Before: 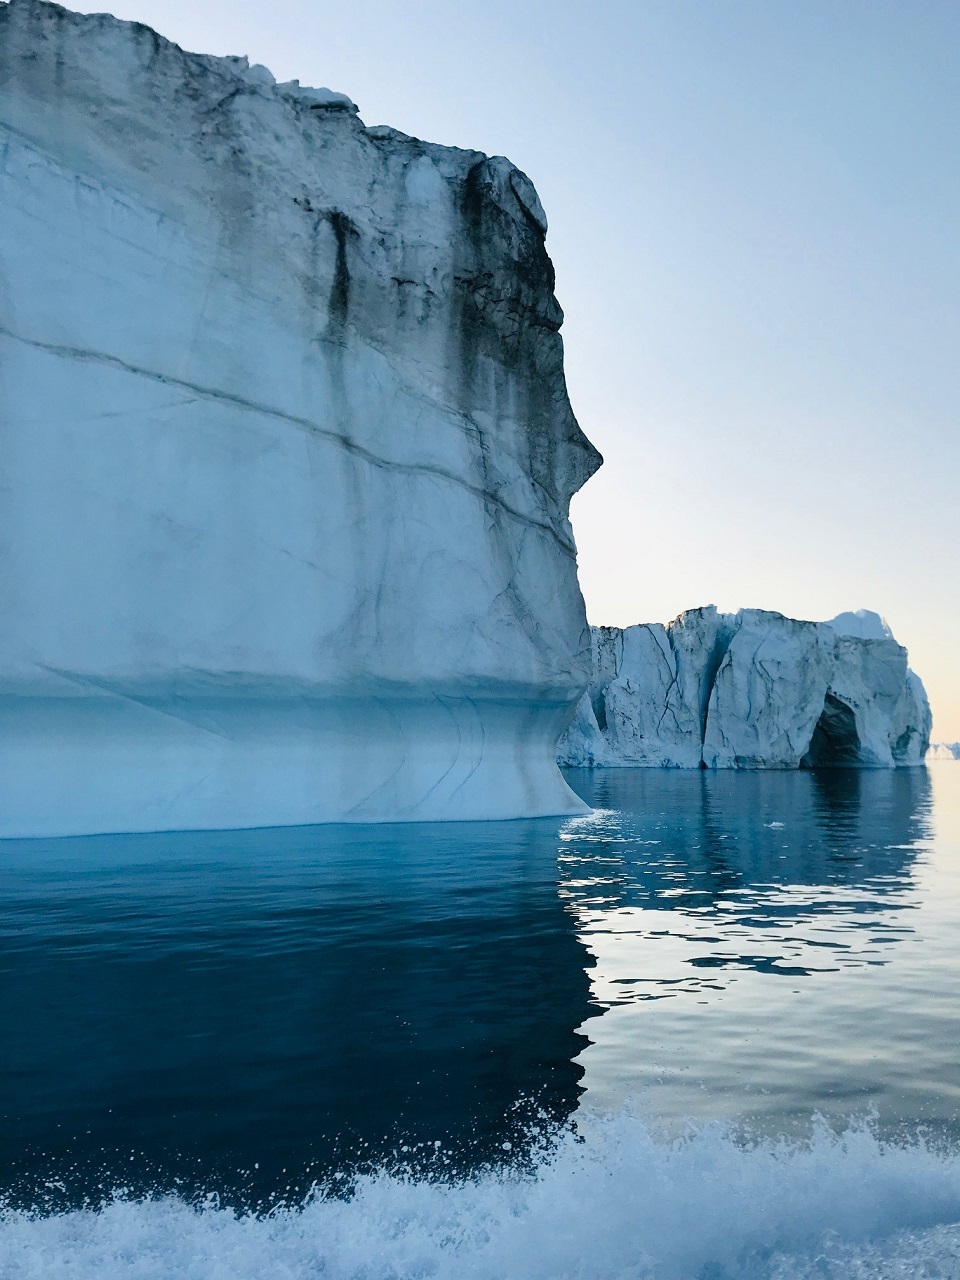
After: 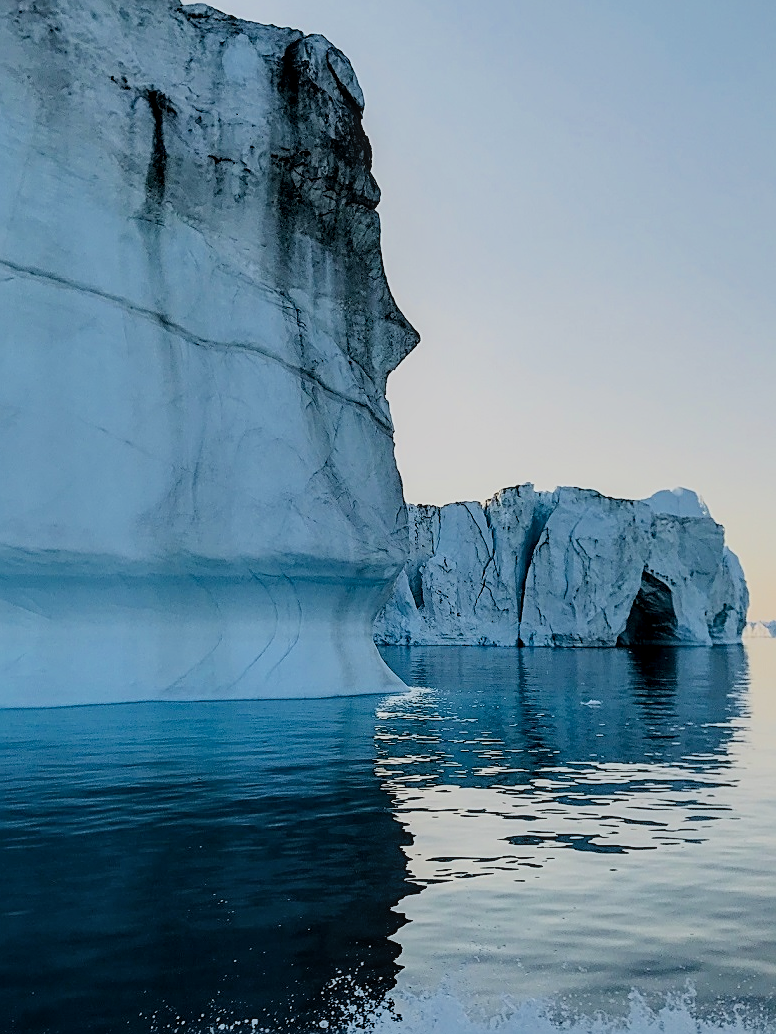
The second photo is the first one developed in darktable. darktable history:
local contrast: on, module defaults
crop: left 19.159%, top 9.58%, bottom 9.58%
sharpen: amount 0.75
filmic rgb: black relative exposure -7.15 EV, white relative exposure 5.36 EV, hardness 3.02, color science v6 (2022)
